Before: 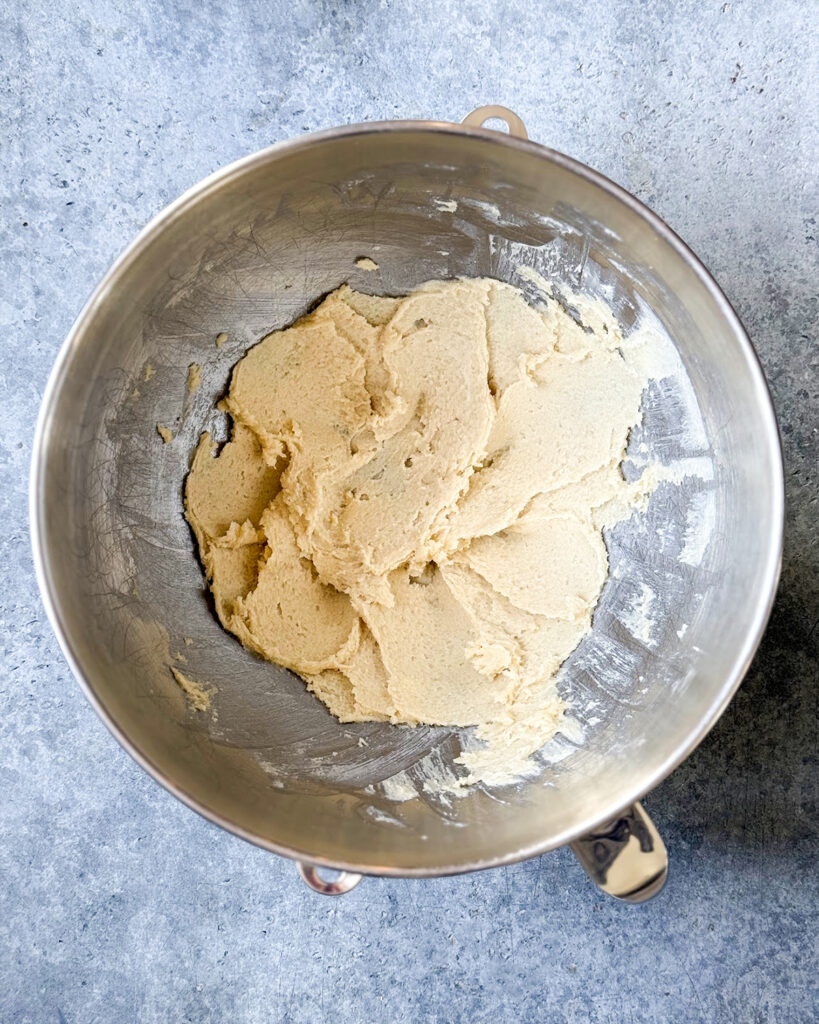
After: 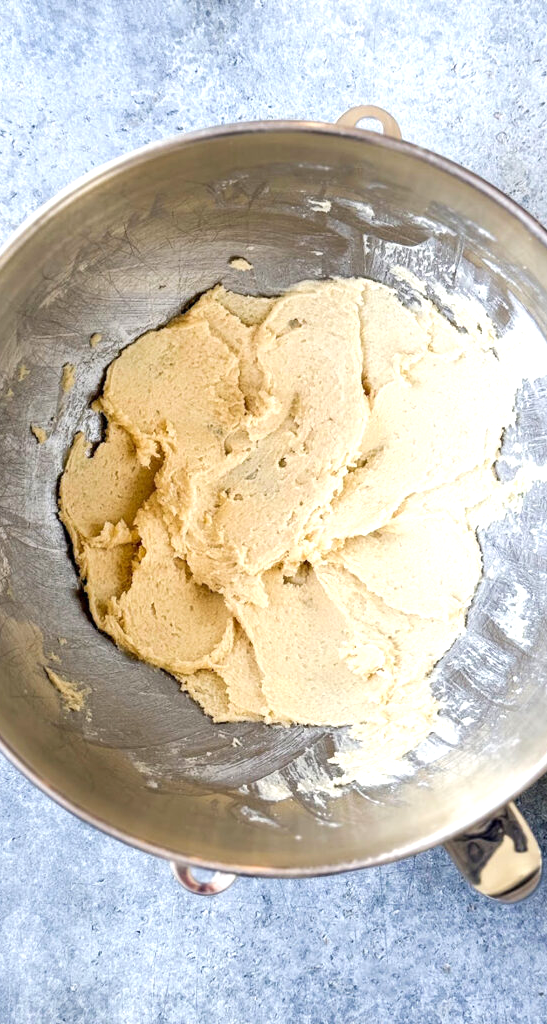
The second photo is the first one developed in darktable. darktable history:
exposure: exposure 0.401 EV, compensate highlight preservation false
crop: left 15.386%, right 17.807%
